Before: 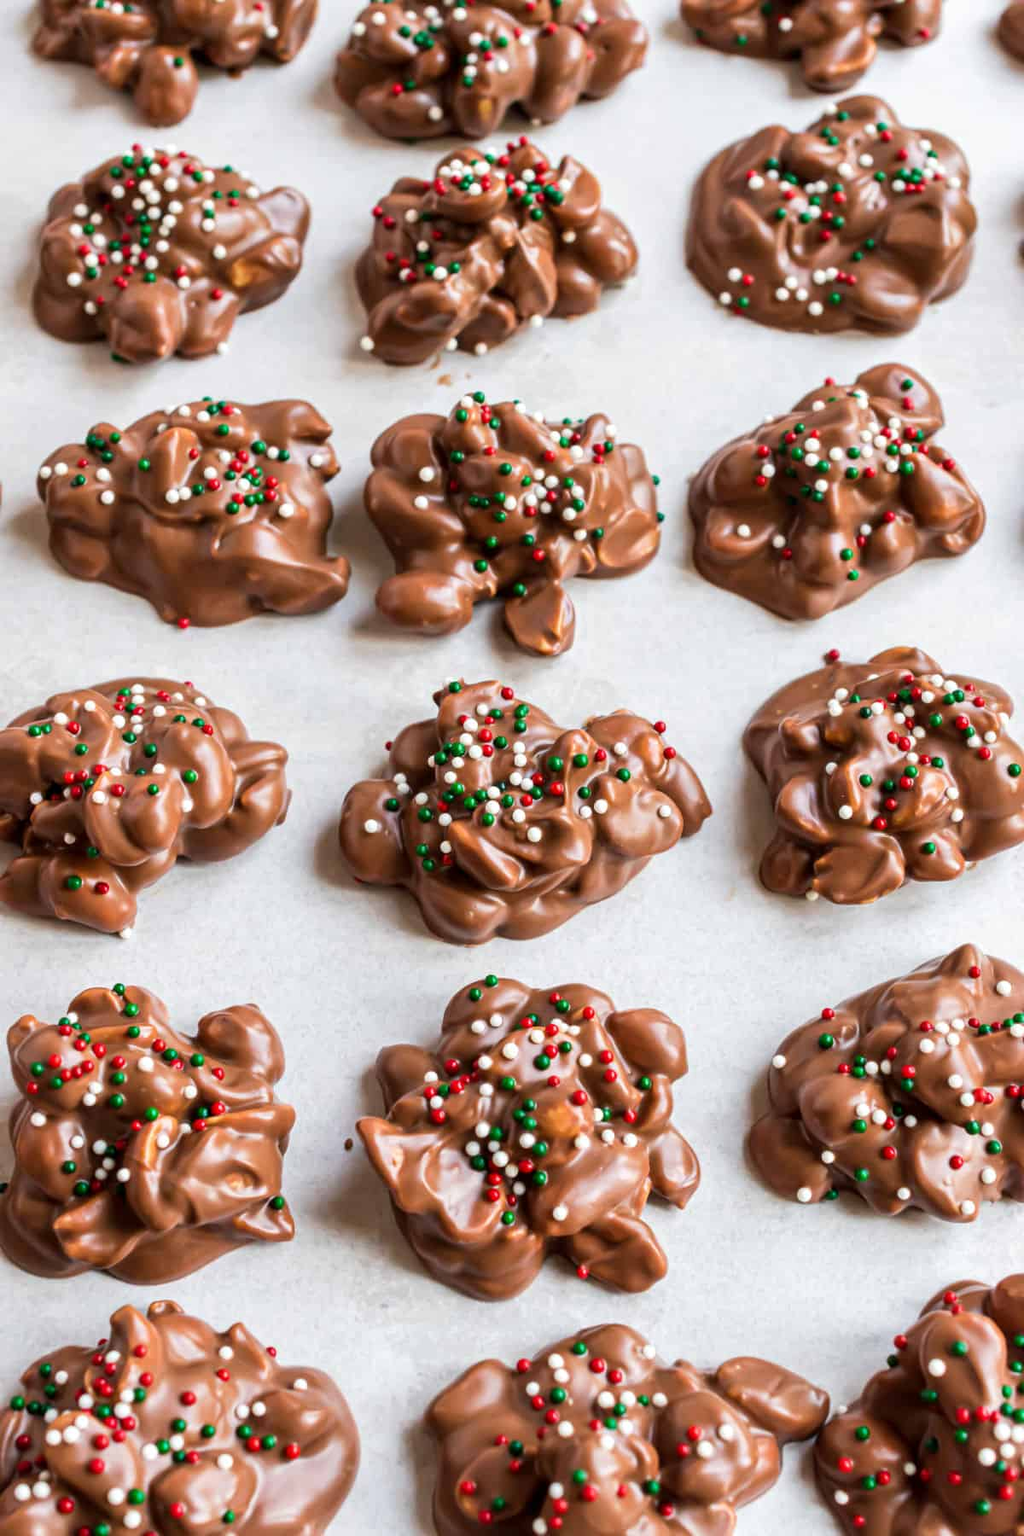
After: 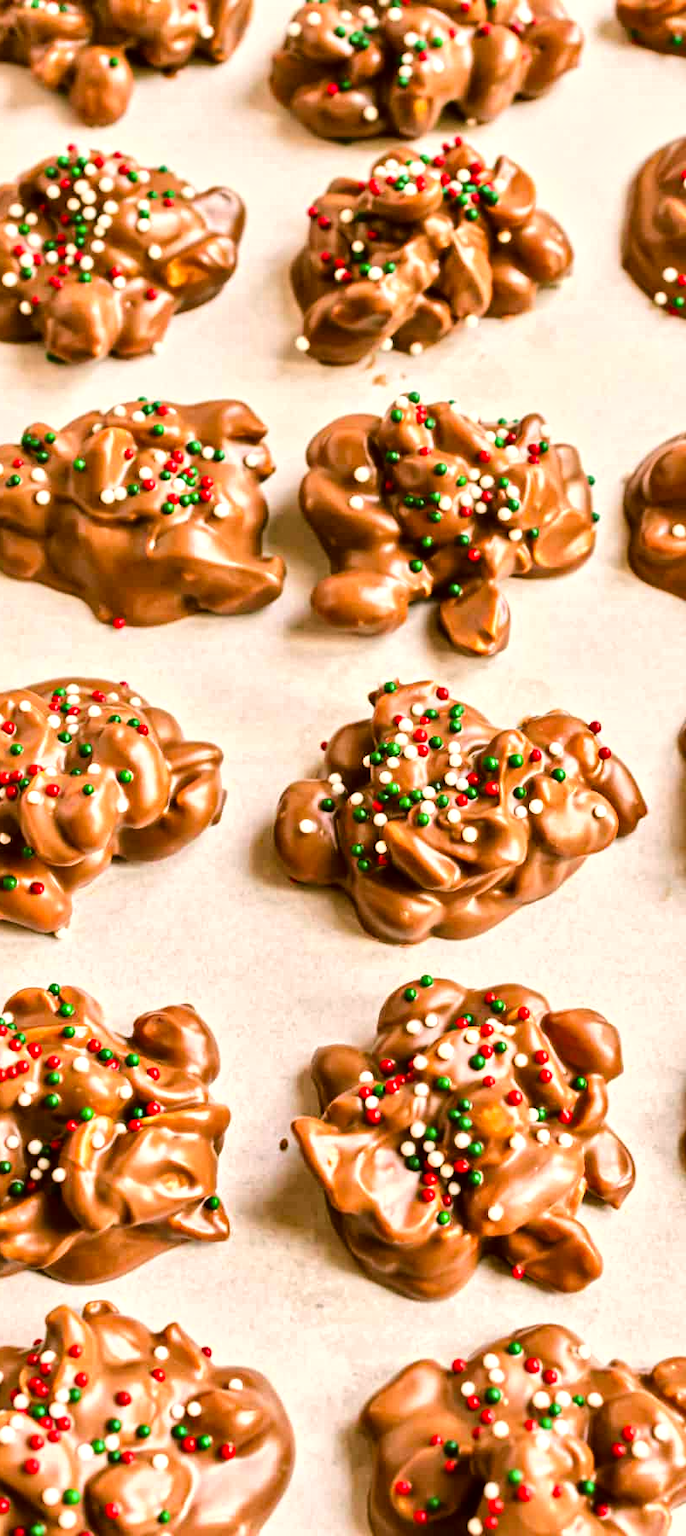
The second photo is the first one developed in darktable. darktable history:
crop and rotate: left 6.395%, right 26.466%
shadows and highlights: shadows 11.65, white point adjustment 1.13, soften with gaussian
tone equalizer: -7 EV 0.148 EV, -6 EV 0.615 EV, -5 EV 1.15 EV, -4 EV 1.3 EV, -3 EV 1.17 EV, -2 EV 0.6 EV, -1 EV 0.157 EV, smoothing diameter 2%, edges refinement/feathering 21.85, mask exposure compensation -1.57 EV, filter diffusion 5
color correction: highlights a* 8.94, highlights b* 15.06, shadows a* -0.607, shadows b* 26.54
